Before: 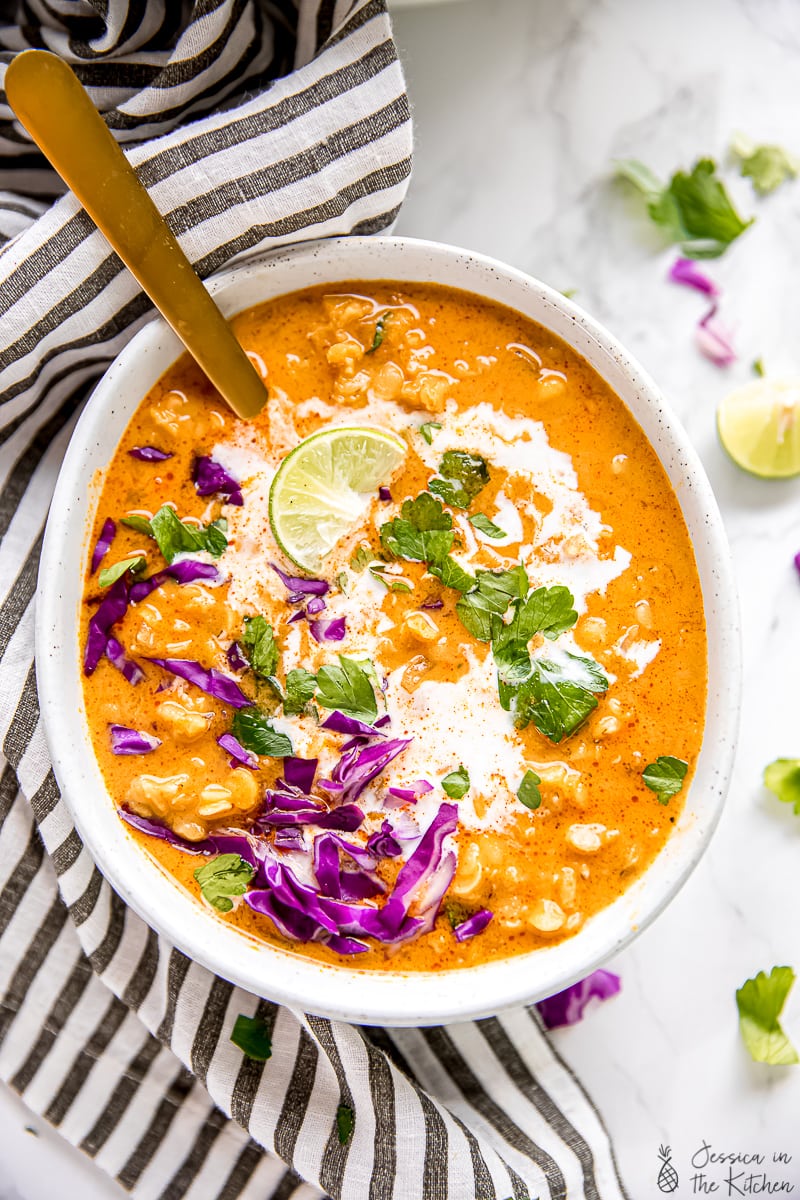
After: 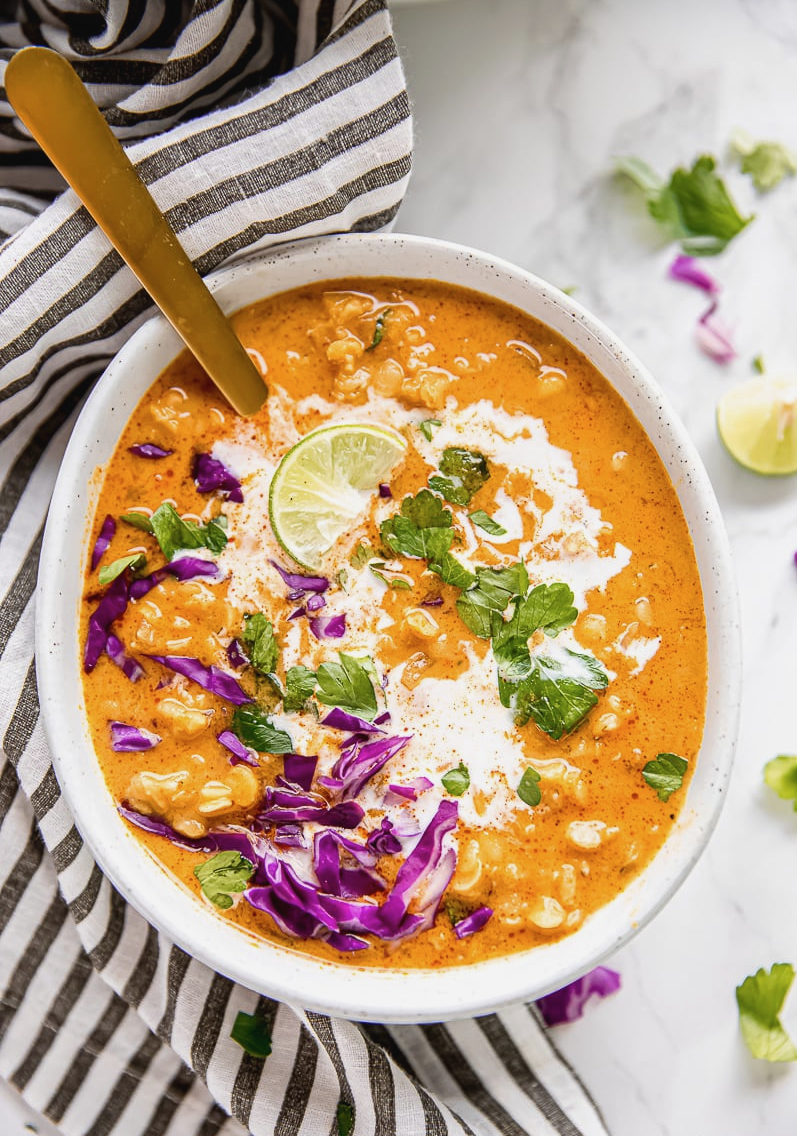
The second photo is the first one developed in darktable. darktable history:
crop: top 0.31%, right 0.263%, bottom 5.008%
contrast brightness saturation: contrast -0.076, brightness -0.037, saturation -0.108
